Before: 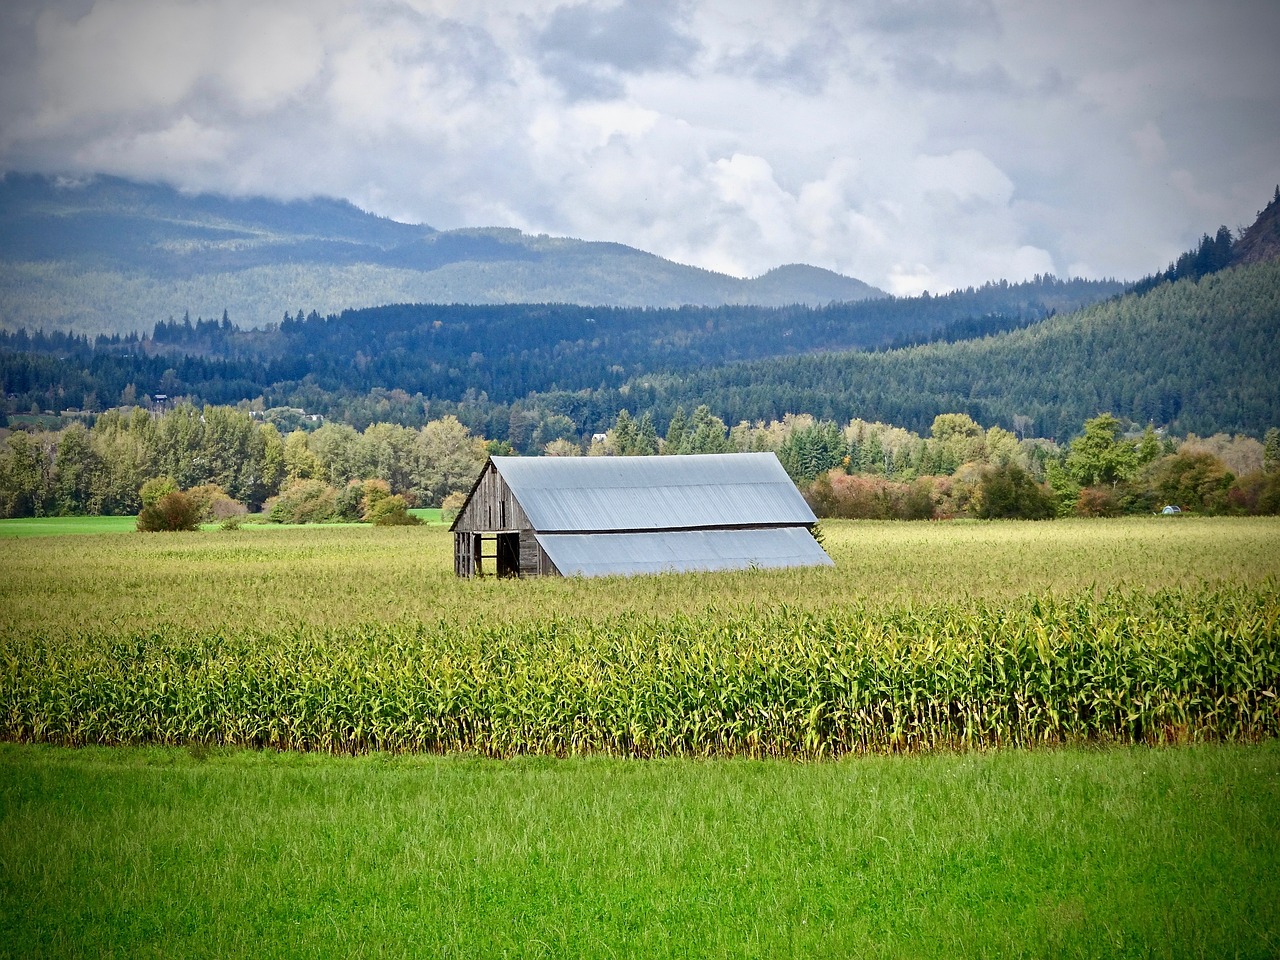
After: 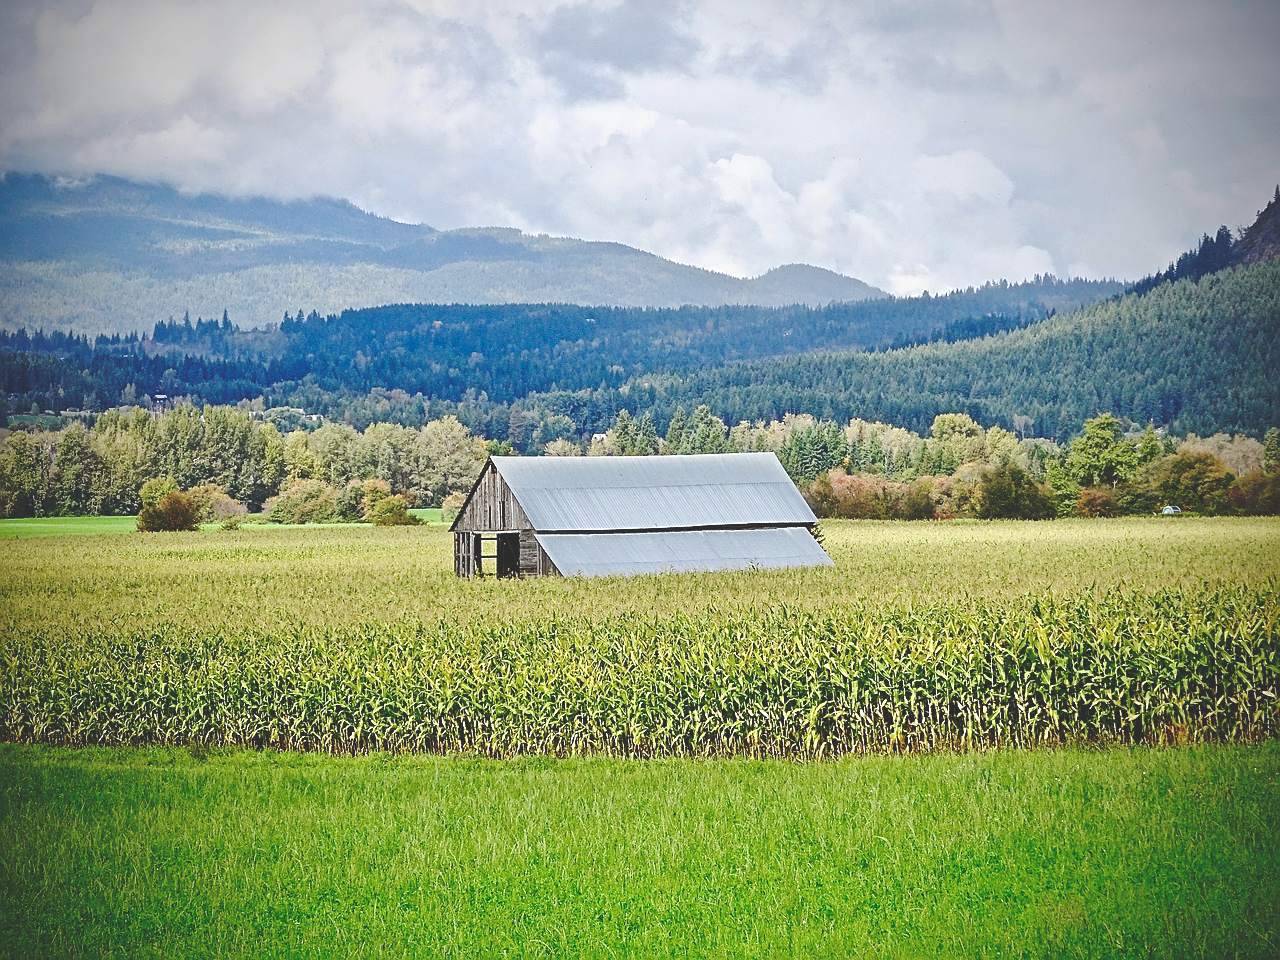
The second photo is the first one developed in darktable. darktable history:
base curve: curves: ch0 [(0, 0.024) (0.055, 0.065) (0.121, 0.166) (0.236, 0.319) (0.693, 0.726) (1, 1)], preserve colors none
exposure: compensate highlight preservation false
sharpen: on, module defaults
